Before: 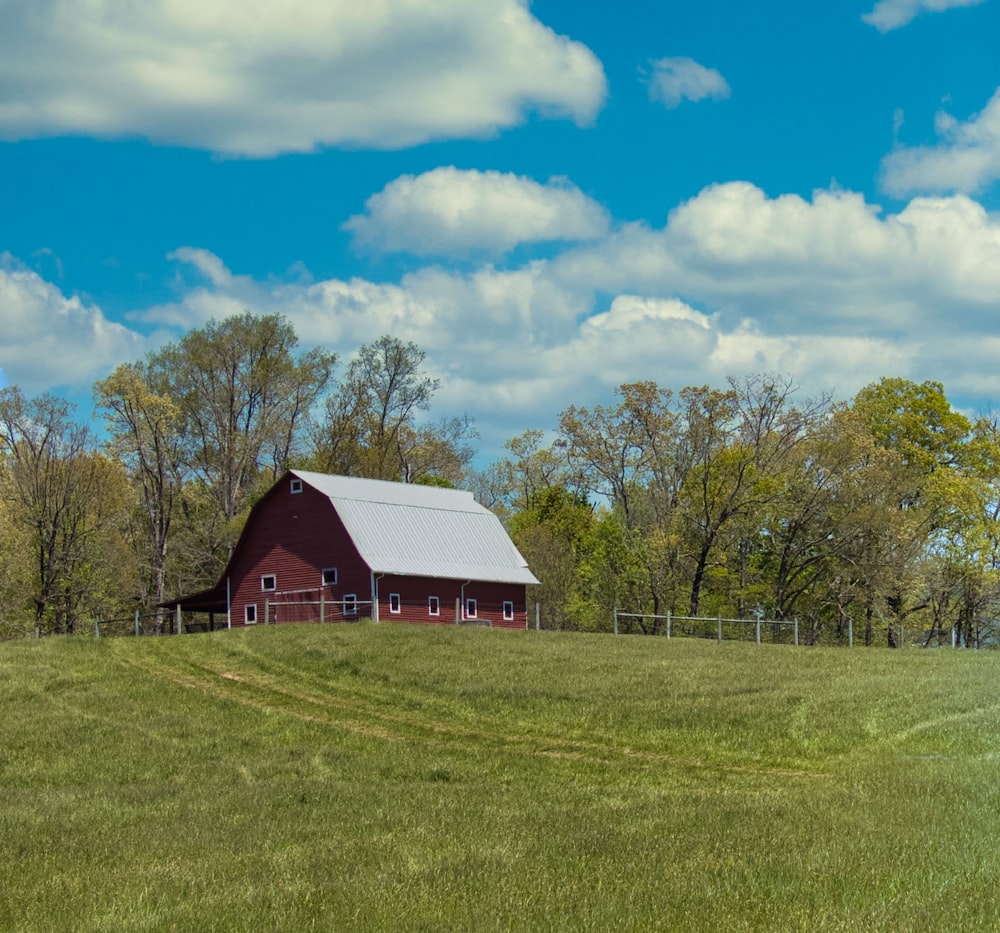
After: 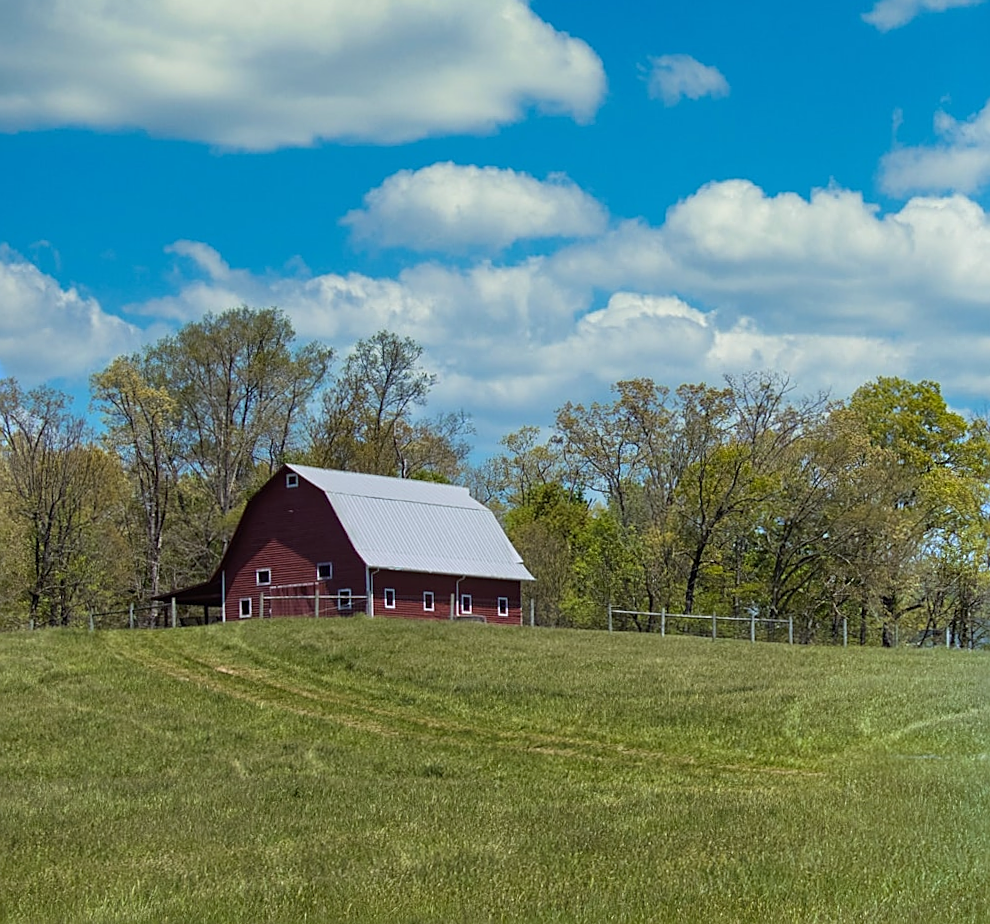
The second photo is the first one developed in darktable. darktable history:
white balance: red 0.984, blue 1.059
sharpen: on, module defaults
crop and rotate: angle -0.5°
